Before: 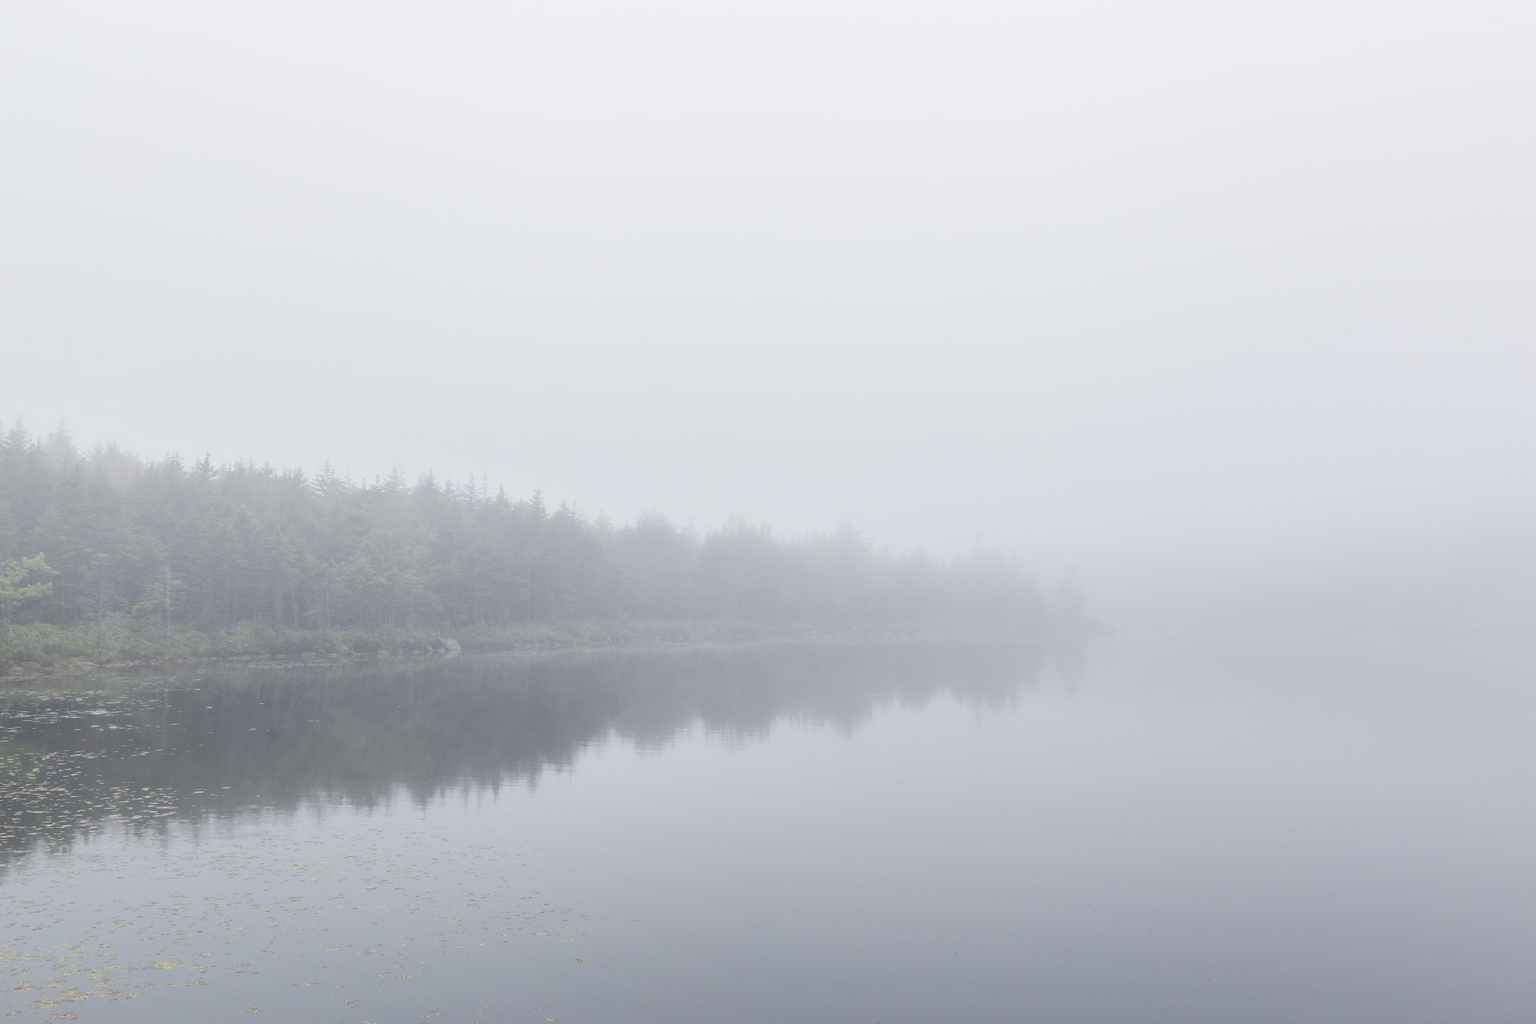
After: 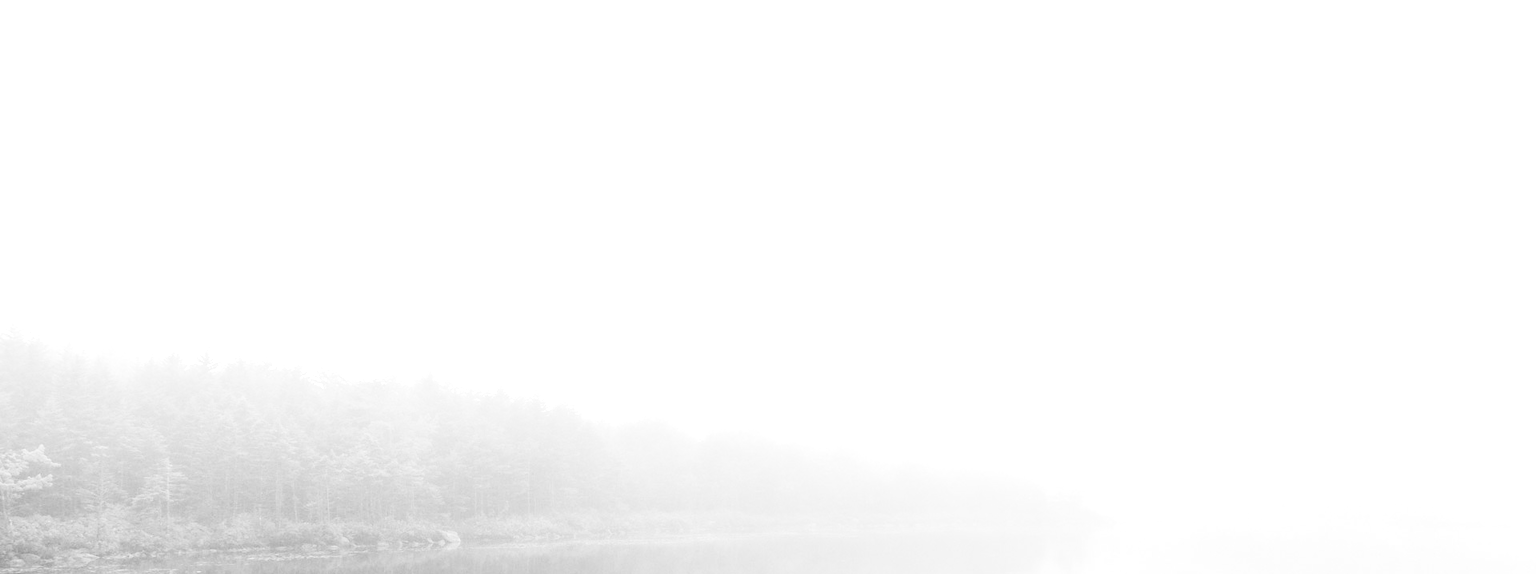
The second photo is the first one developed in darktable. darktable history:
crop and rotate: top 10.605%, bottom 33.274%
exposure: exposure 0.2 EV, compensate highlight preservation false
tone equalizer: -8 EV -0.75 EV, -7 EV -0.7 EV, -6 EV -0.6 EV, -5 EV -0.4 EV, -3 EV 0.4 EV, -2 EV 0.6 EV, -1 EV 0.7 EV, +0 EV 0.75 EV, edges refinement/feathering 500, mask exposure compensation -1.57 EV, preserve details no
monochrome: on, module defaults
base curve: curves: ch0 [(0, 0) (0.036, 0.025) (0.121, 0.166) (0.206, 0.329) (0.605, 0.79) (1, 1)], preserve colors none
